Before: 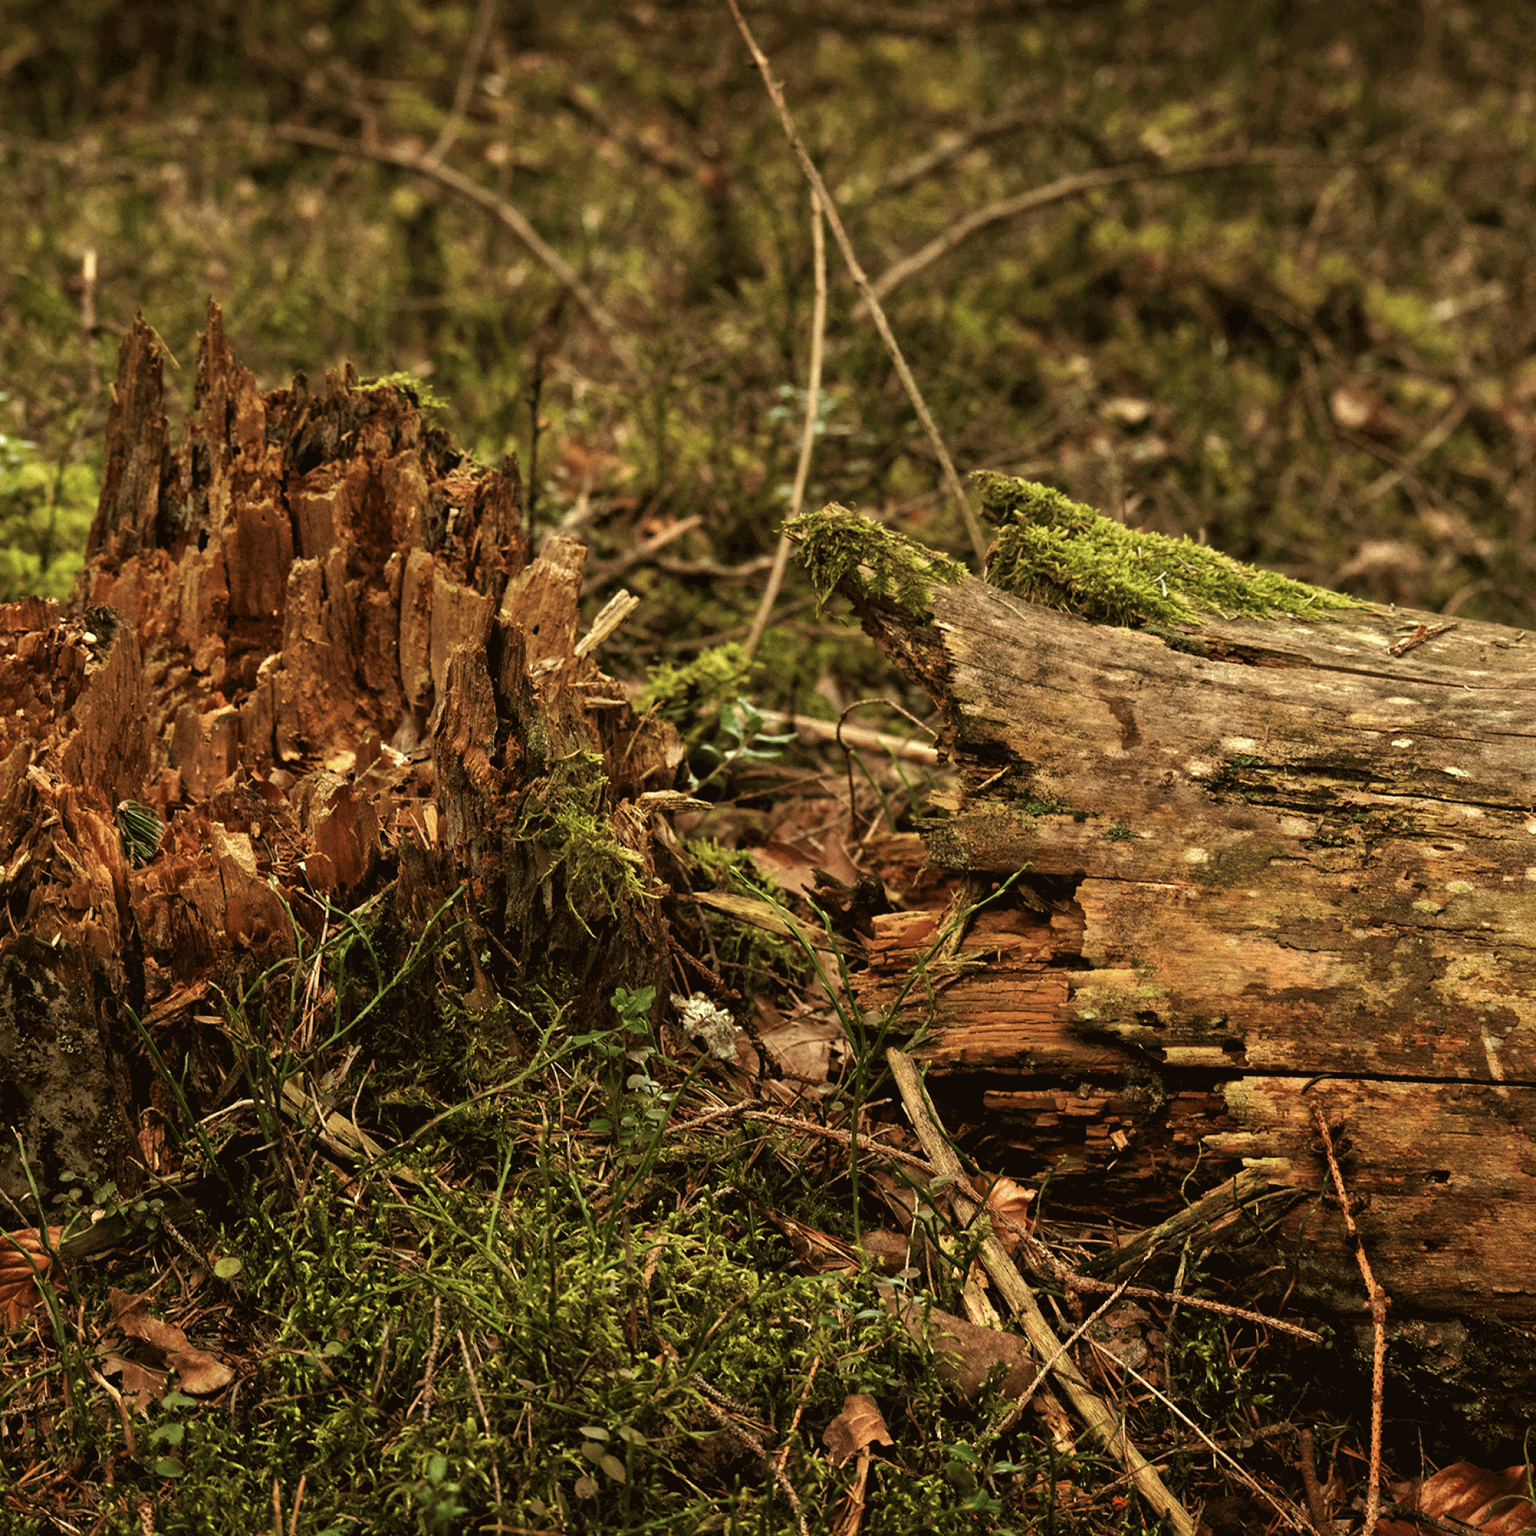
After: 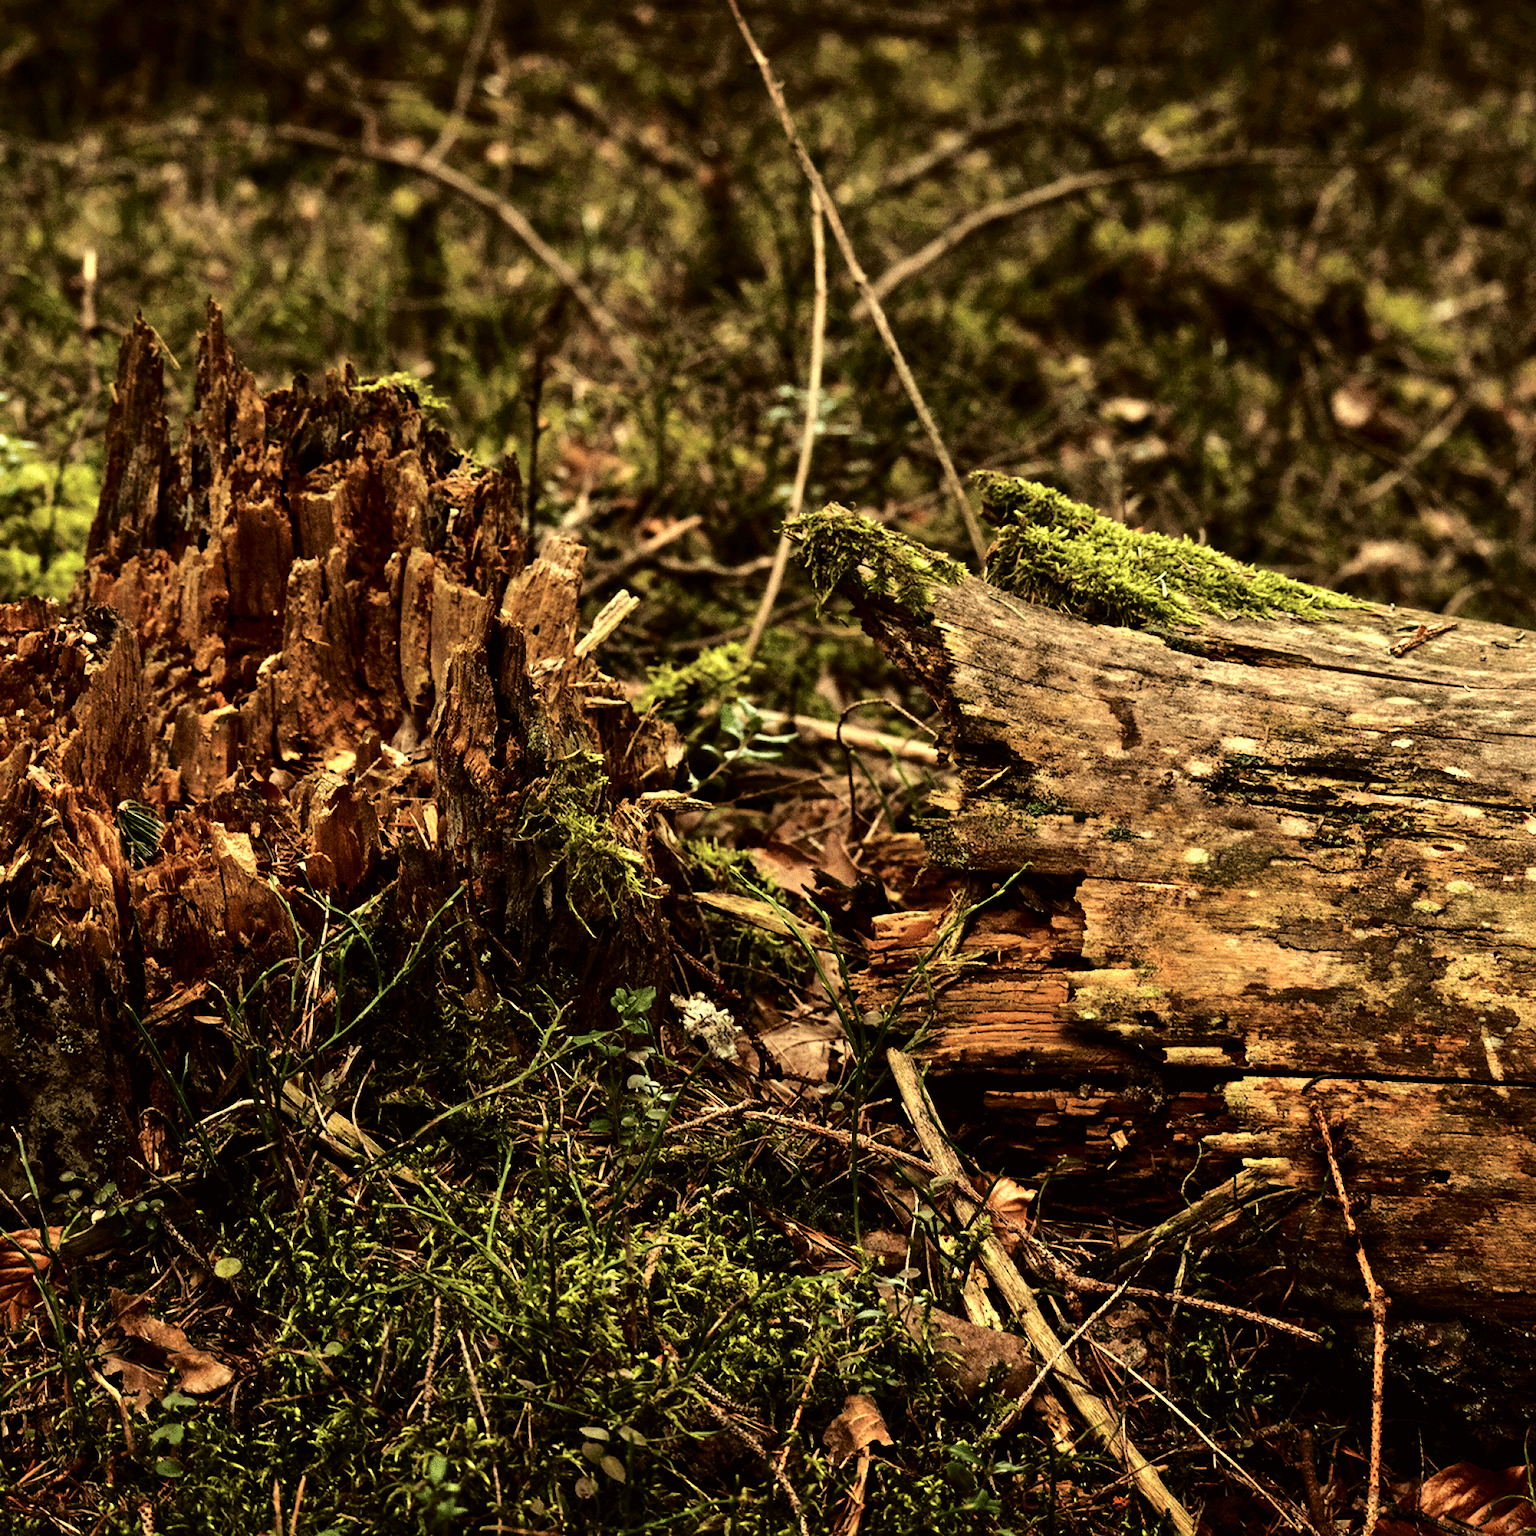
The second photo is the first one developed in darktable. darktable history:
fill light: exposure -2 EV, width 8.6
tone equalizer: -8 EV -0.75 EV, -7 EV -0.7 EV, -6 EV -0.6 EV, -5 EV -0.4 EV, -3 EV 0.4 EV, -2 EV 0.6 EV, -1 EV 0.7 EV, +0 EV 0.75 EV, edges refinement/feathering 500, mask exposure compensation -1.57 EV, preserve details no
exposure: compensate highlight preservation false
